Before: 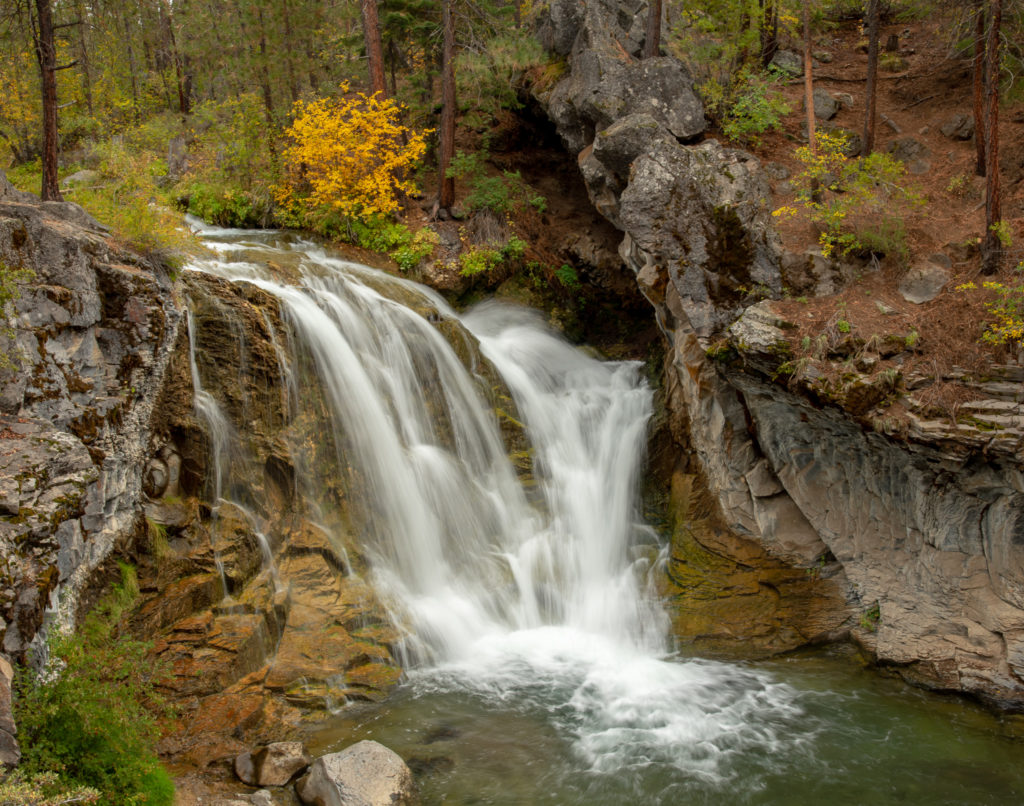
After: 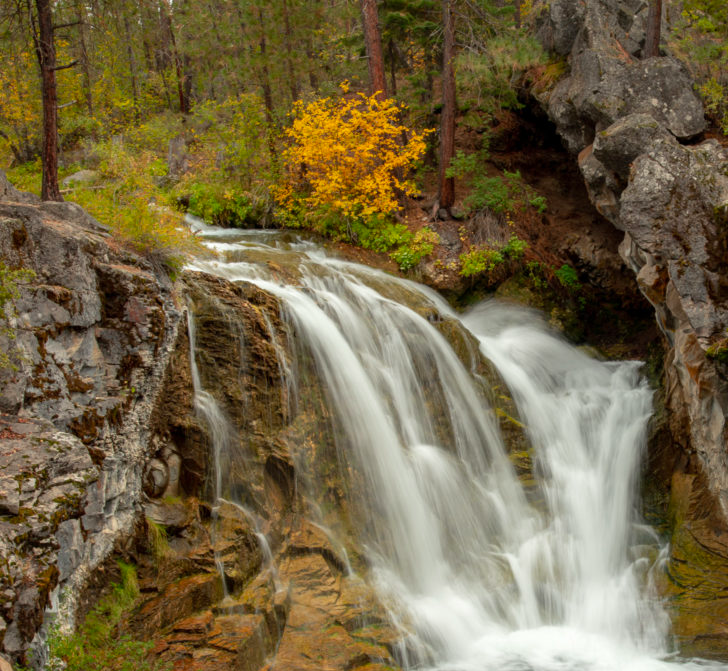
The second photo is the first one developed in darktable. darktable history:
color calibration: output R [0.946, 0.065, -0.013, 0], output G [-0.246, 1.264, -0.017, 0], output B [0.046, -0.098, 1.05, 0], illuminant custom, x 0.344, y 0.359, temperature 5045.54 K
crop: right 28.885%, bottom 16.626%
